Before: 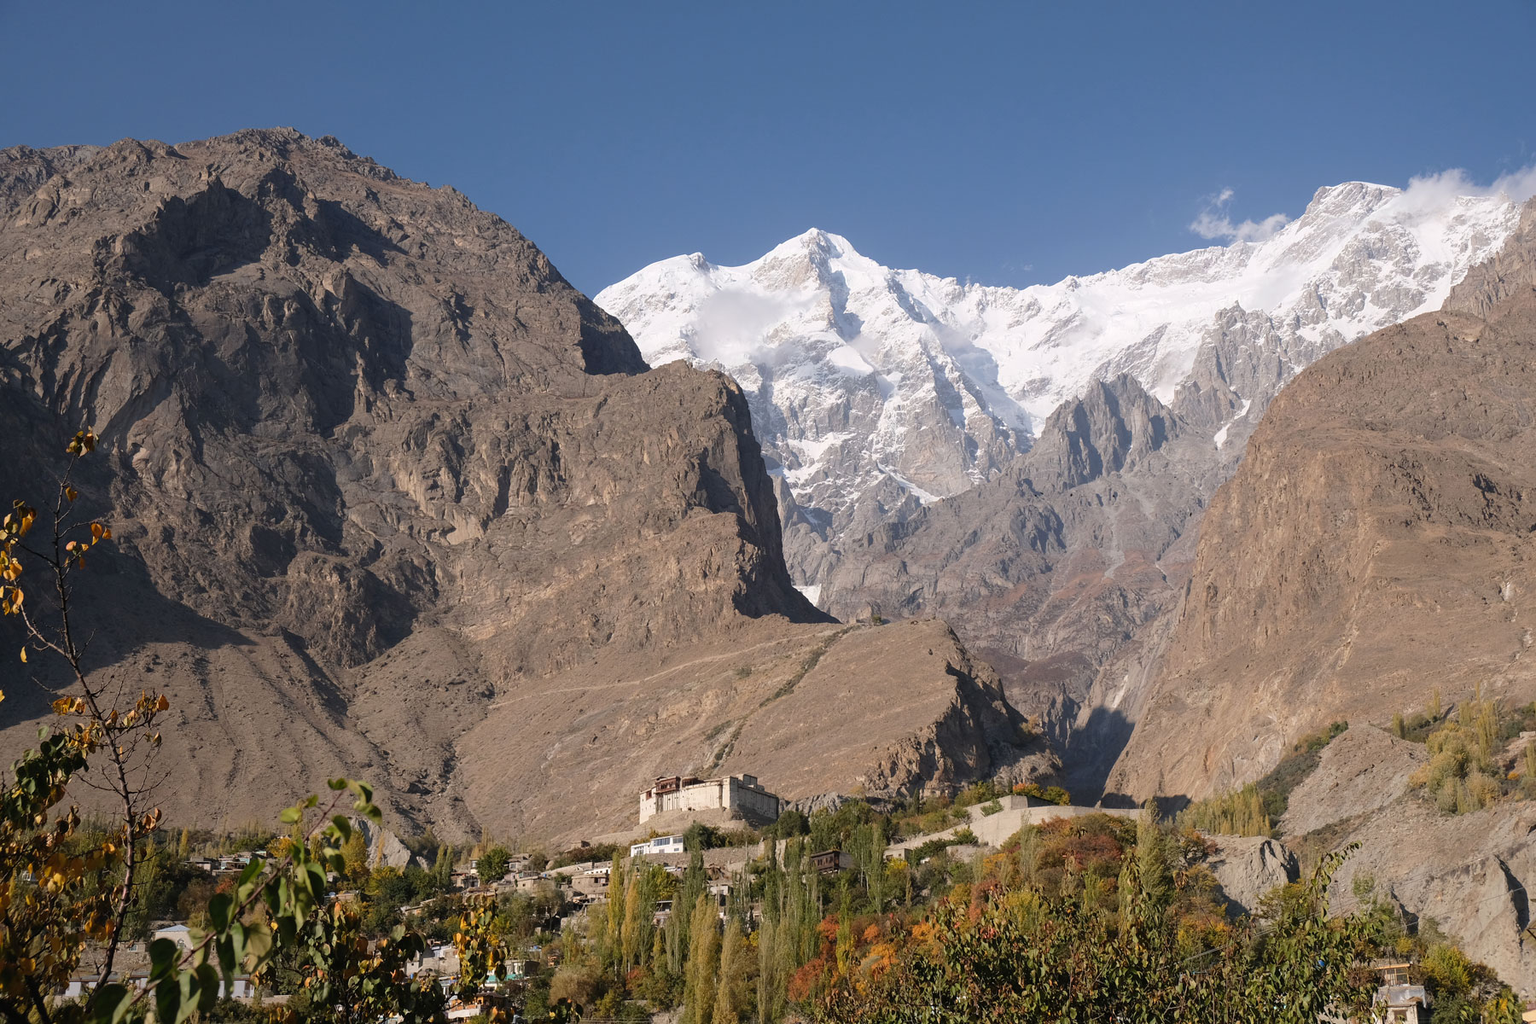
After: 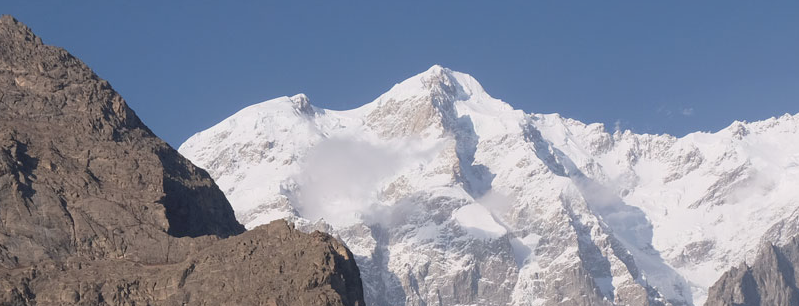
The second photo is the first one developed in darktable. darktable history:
crop: left 28.77%, top 16.843%, right 26.815%, bottom 57.591%
exposure: black level correction 0.001, exposure -0.201 EV, compensate highlight preservation false
